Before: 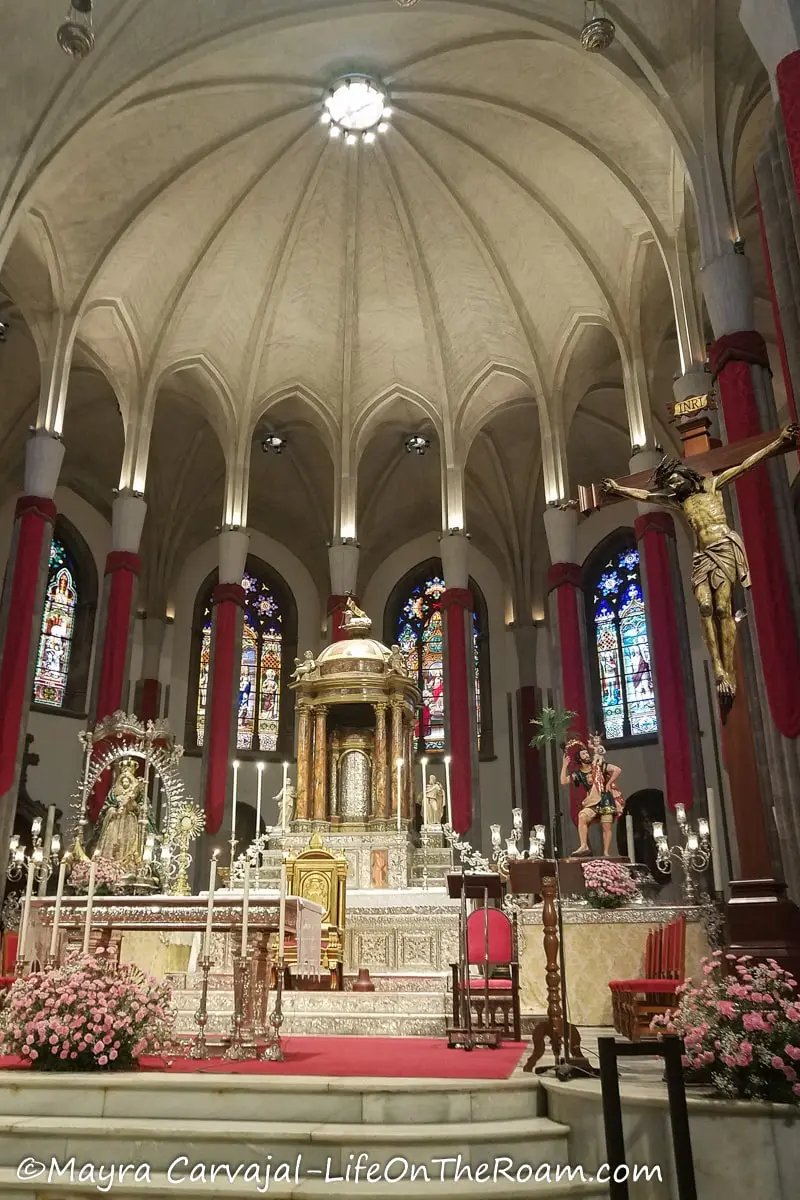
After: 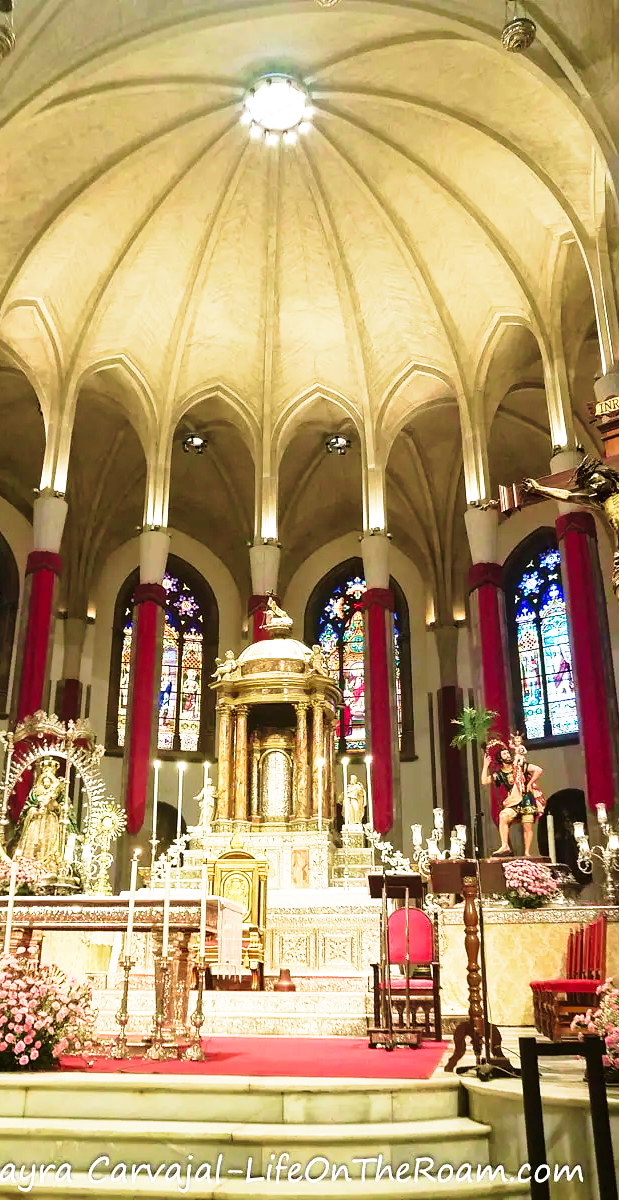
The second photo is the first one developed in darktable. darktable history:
crop: left 9.9%, right 12.67%
base curve: curves: ch0 [(0, 0) (0.026, 0.03) (0.109, 0.232) (0.351, 0.748) (0.669, 0.968) (1, 1)], preserve colors none
velvia: strength 73.55%
